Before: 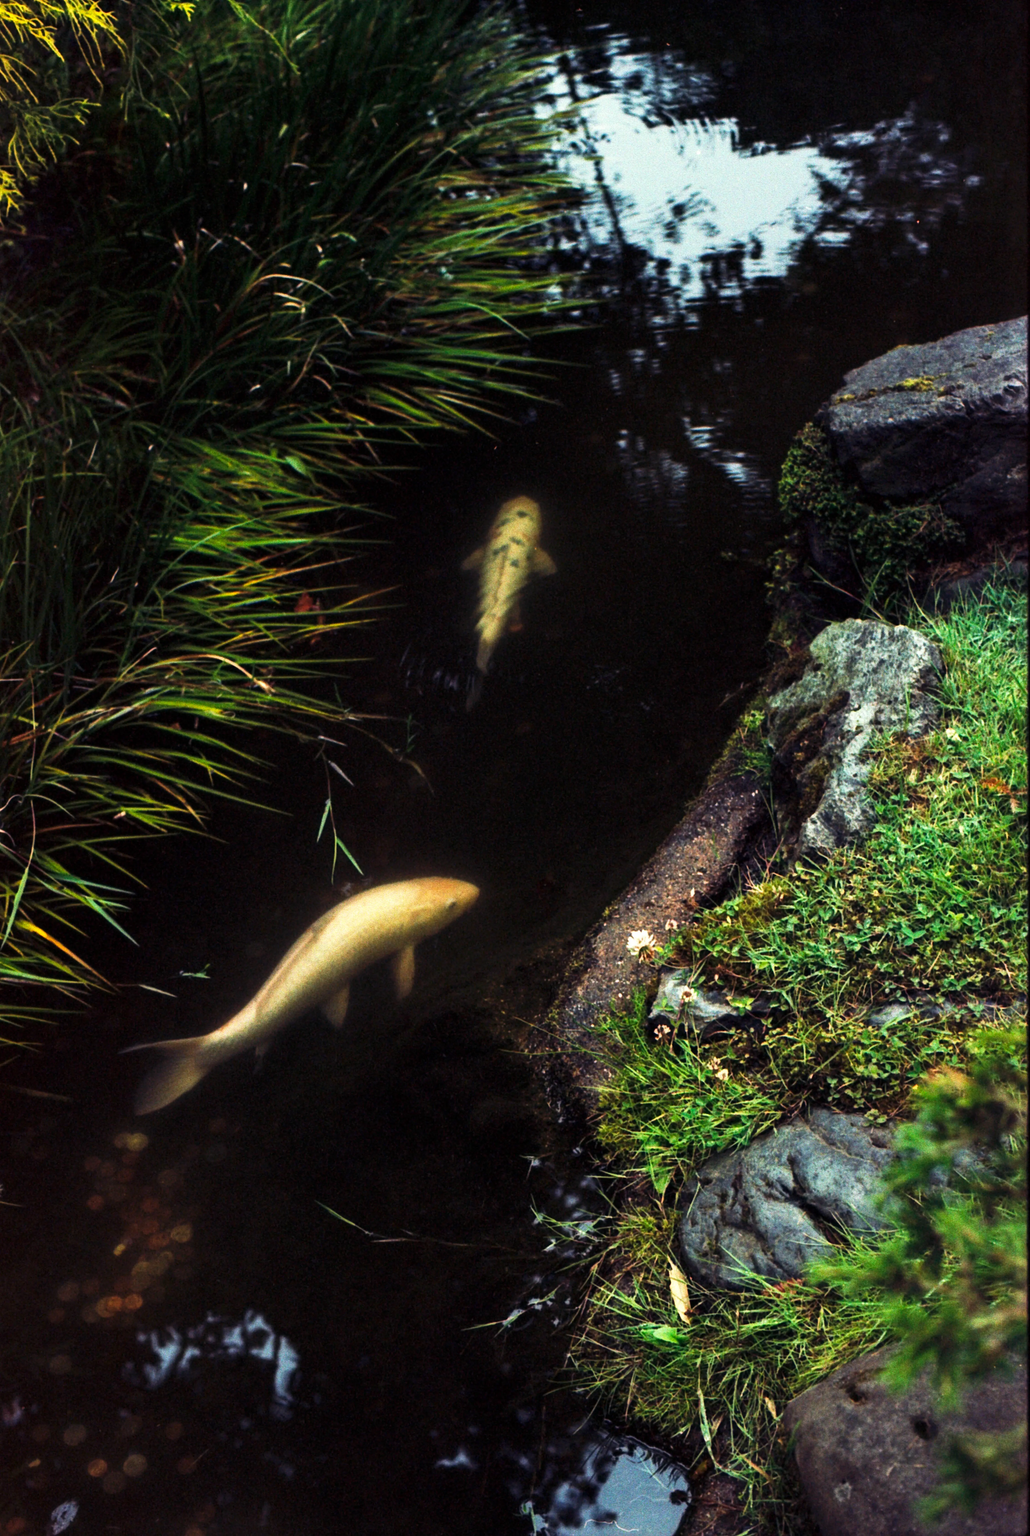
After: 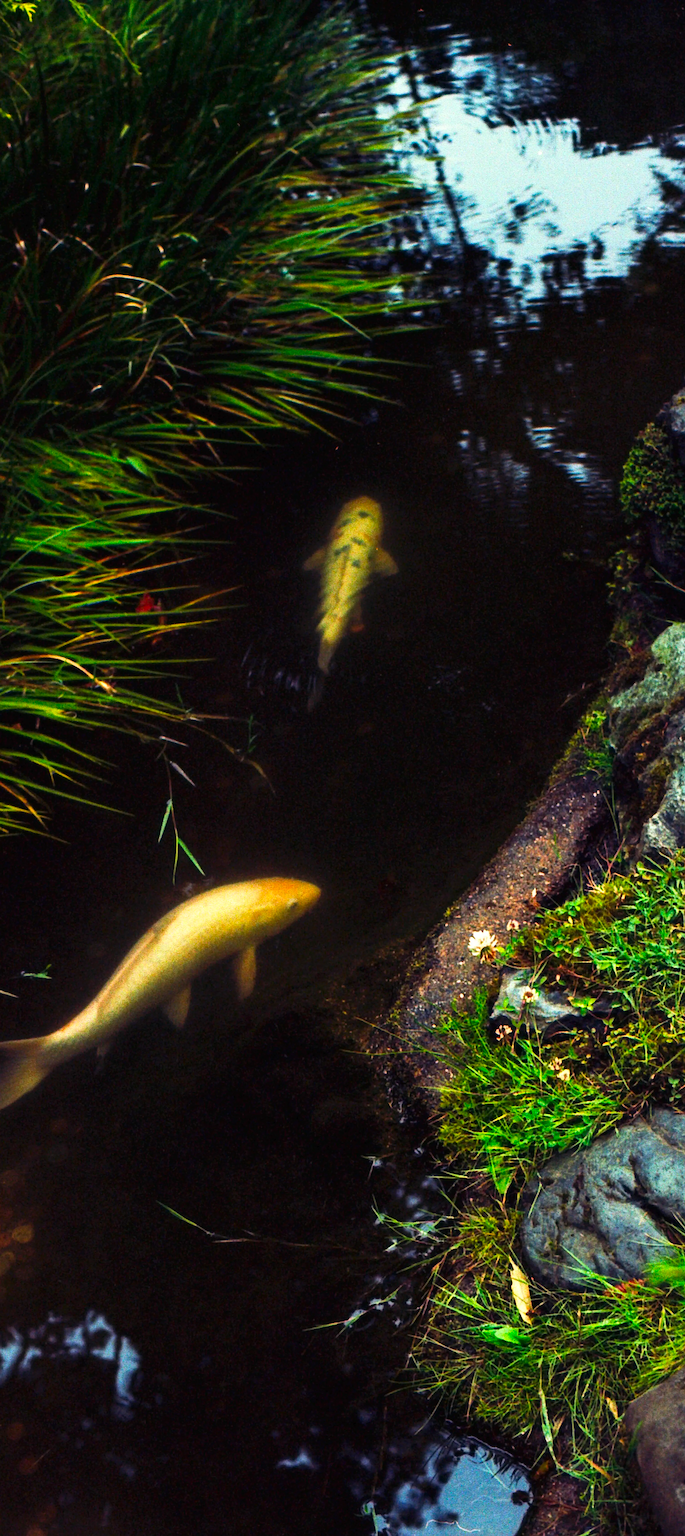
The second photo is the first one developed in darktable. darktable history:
crop and rotate: left 15.445%, right 18.009%
tone curve: curves: ch0 [(0, 0) (0.003, 0.013) (0.011, 0.017) (0.025, 0.028) (0.044, 0.049) (0.069, 0.07) (0.1, 0.103) (0.136, 0.143) (0.177, 0.186) (0.224, 0.232) (0.277, 0.282) (0.335, 0.333) (0.399, 0.405) (0.468, 0.477) (0.543, 0.54) (0.623, 0.627) (0.709, 0.709) (0.801, 0.798) (0.898, 0.902) (1, 1)], color space Lab, independent channels, preserve colors none
sharpen: on, module defaults
exposure: compensate highlight preservation false
contrast brightness saturation: saturation 0.517
